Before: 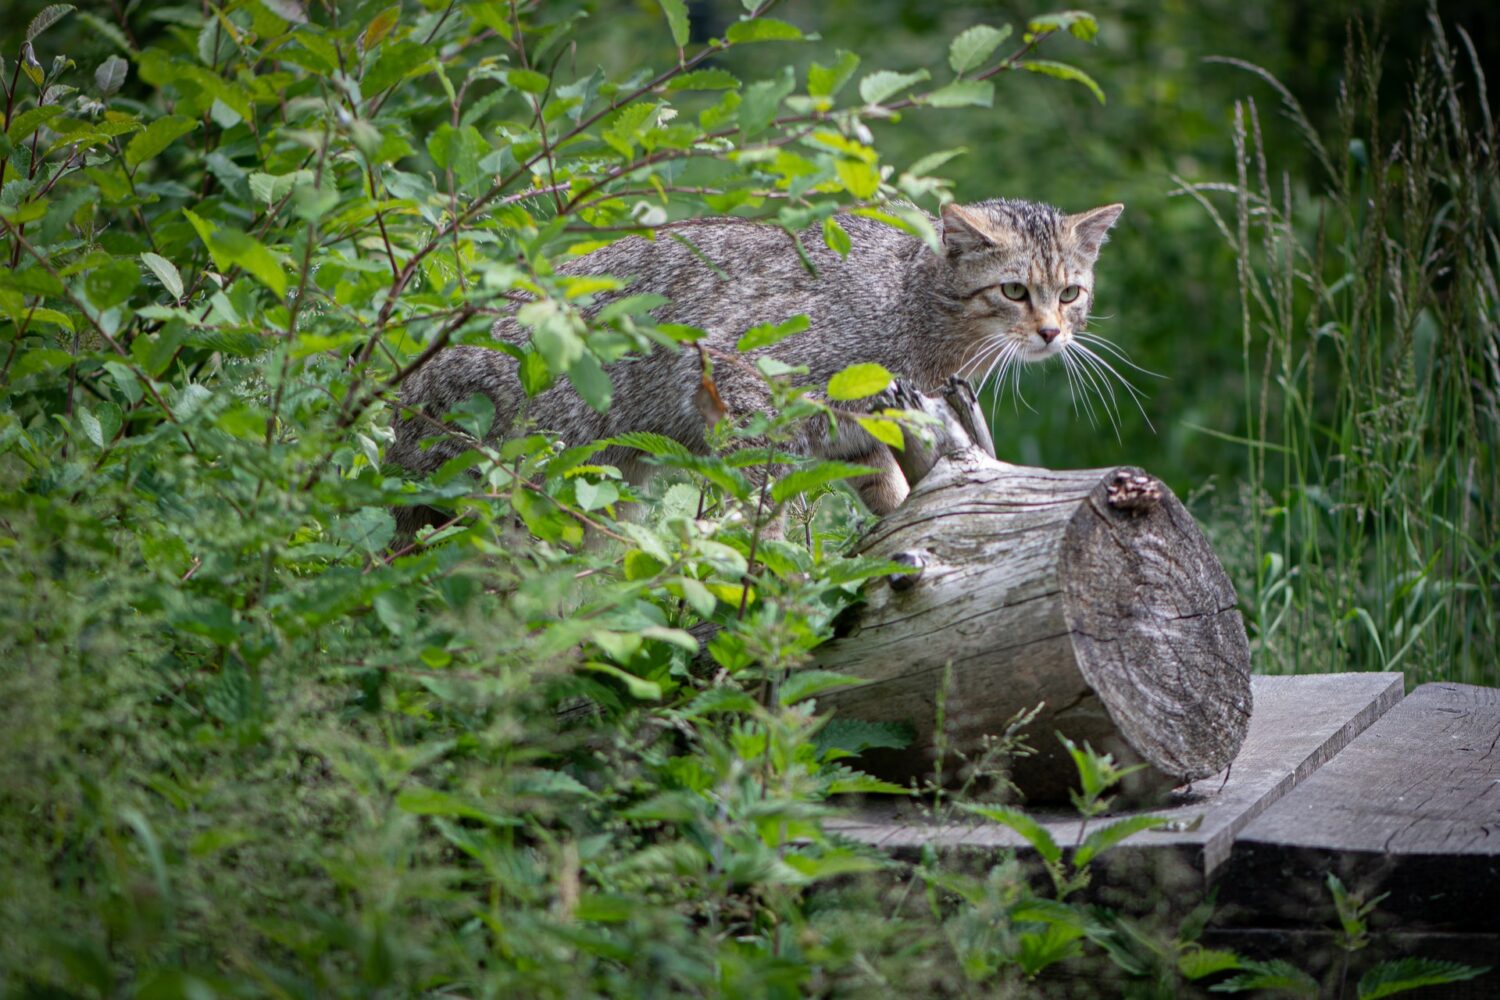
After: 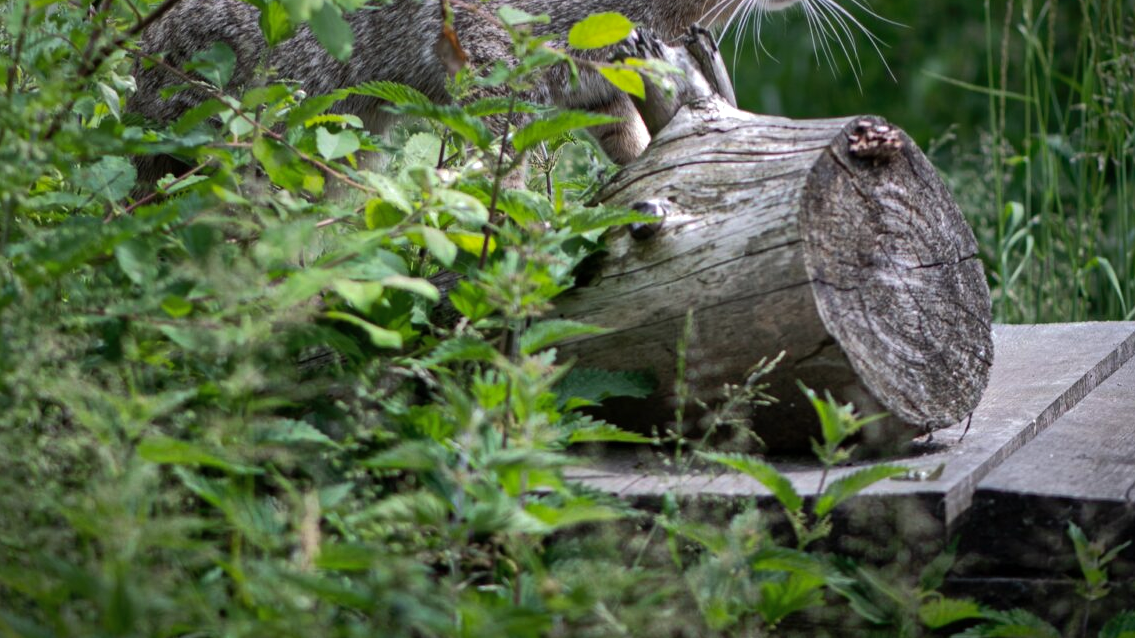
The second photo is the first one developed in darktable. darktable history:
shadows and highlights: on, module defaults
tone equalizer: -8 EV -0.75 EV, -7 EV -0.7 EV, -6 EV -0.6 EV, -5 EV -0.4 EV, -3 EV 0.4 EV, -2 EV 0.6 EV, -1 EV 0.7 EV, +0 EV 0.75 EV, edges refinement/feathering 500, mask exposure compensation -1.57 EV, preserve details no
graduated density: on, module defaults
crop and rotate: left 17.299%, top 35.115%, right 7.015%, bottom 1.024%
